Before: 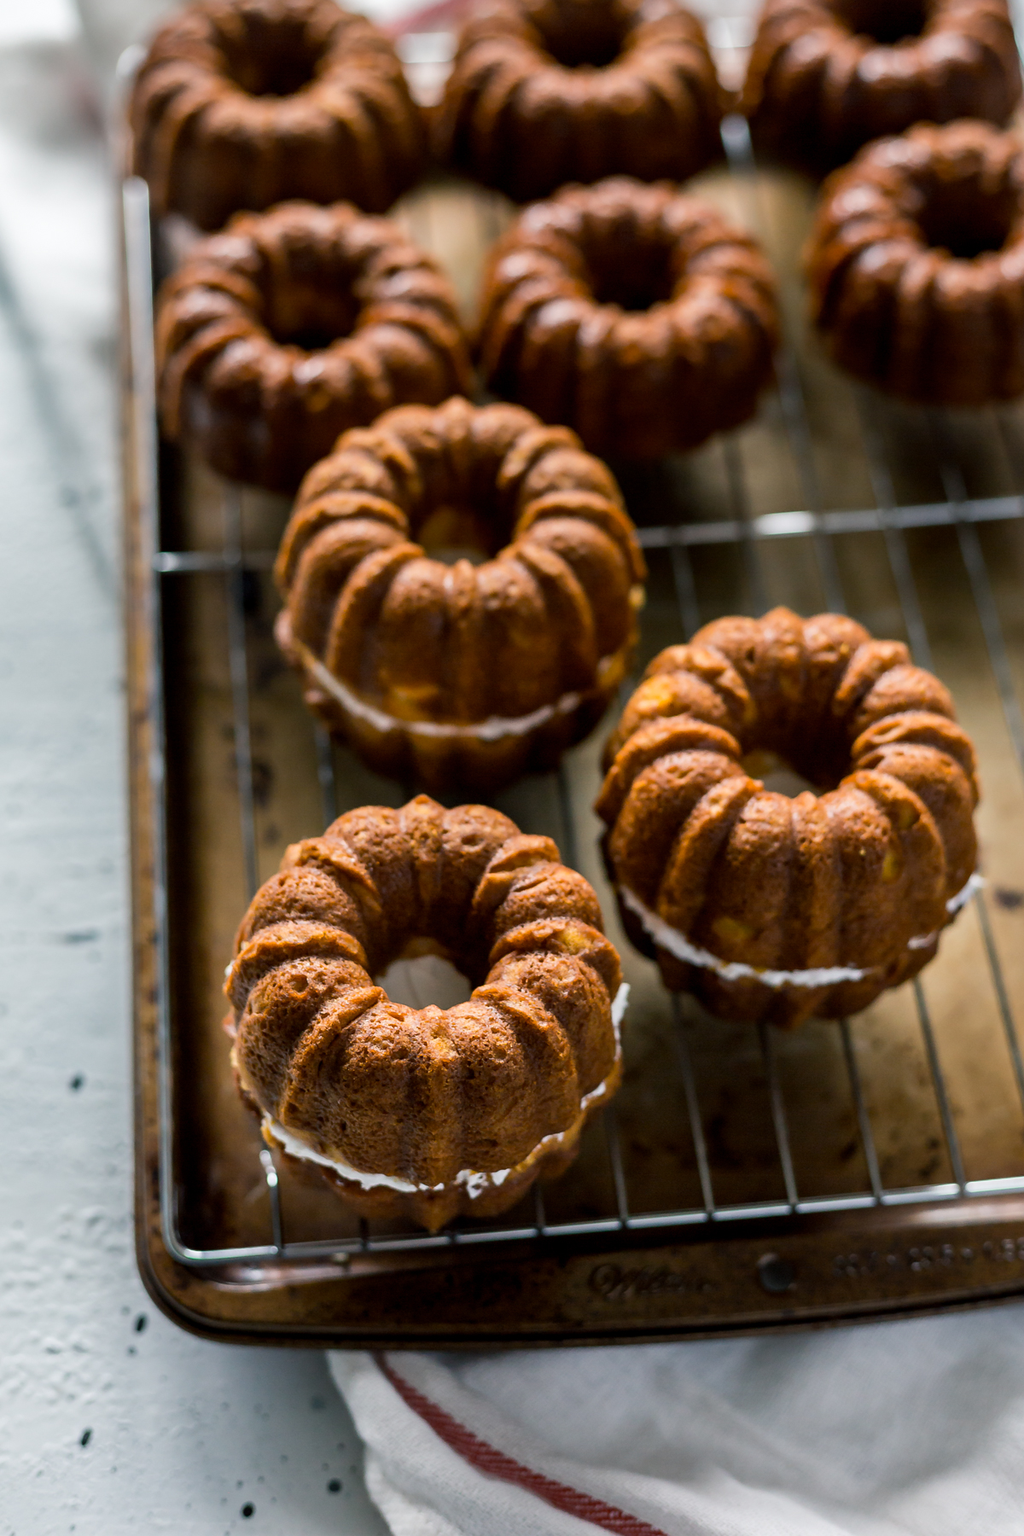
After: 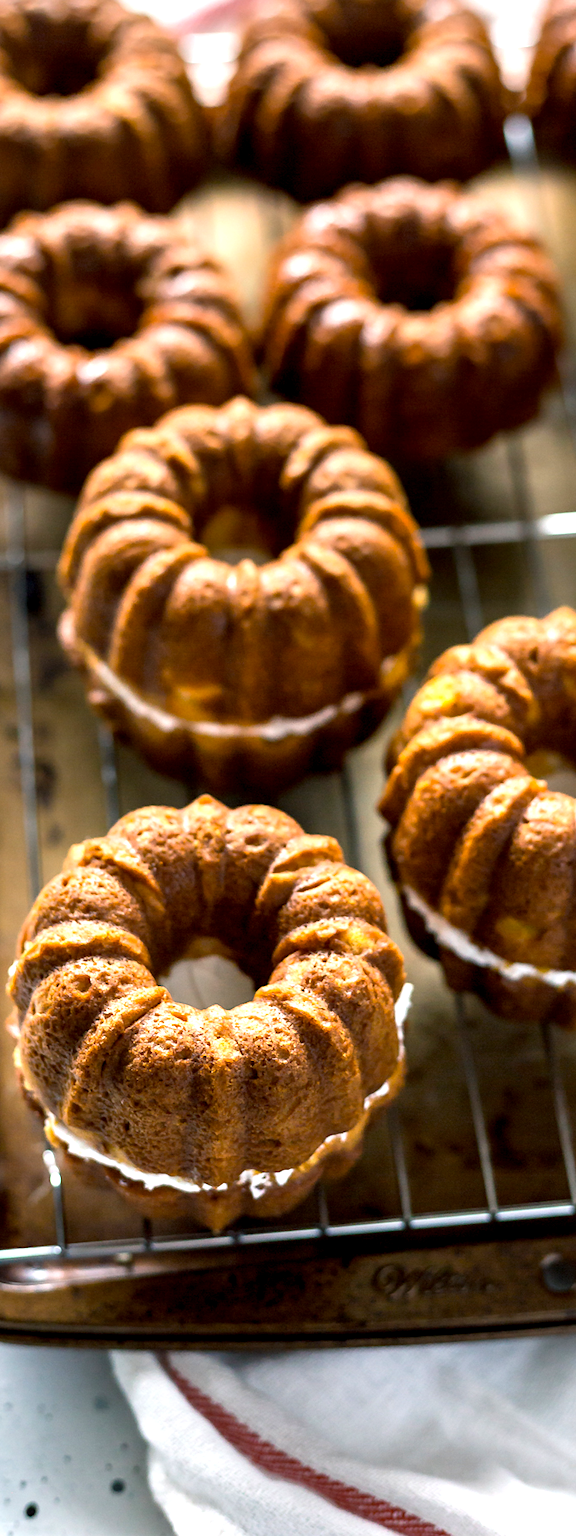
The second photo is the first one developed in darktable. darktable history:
exposure: black level correction 0.001, exposure 1.051 EV, compensate exposure bias true, compensate highlight preservation false
crop: left 21.238%, right 22.393%
